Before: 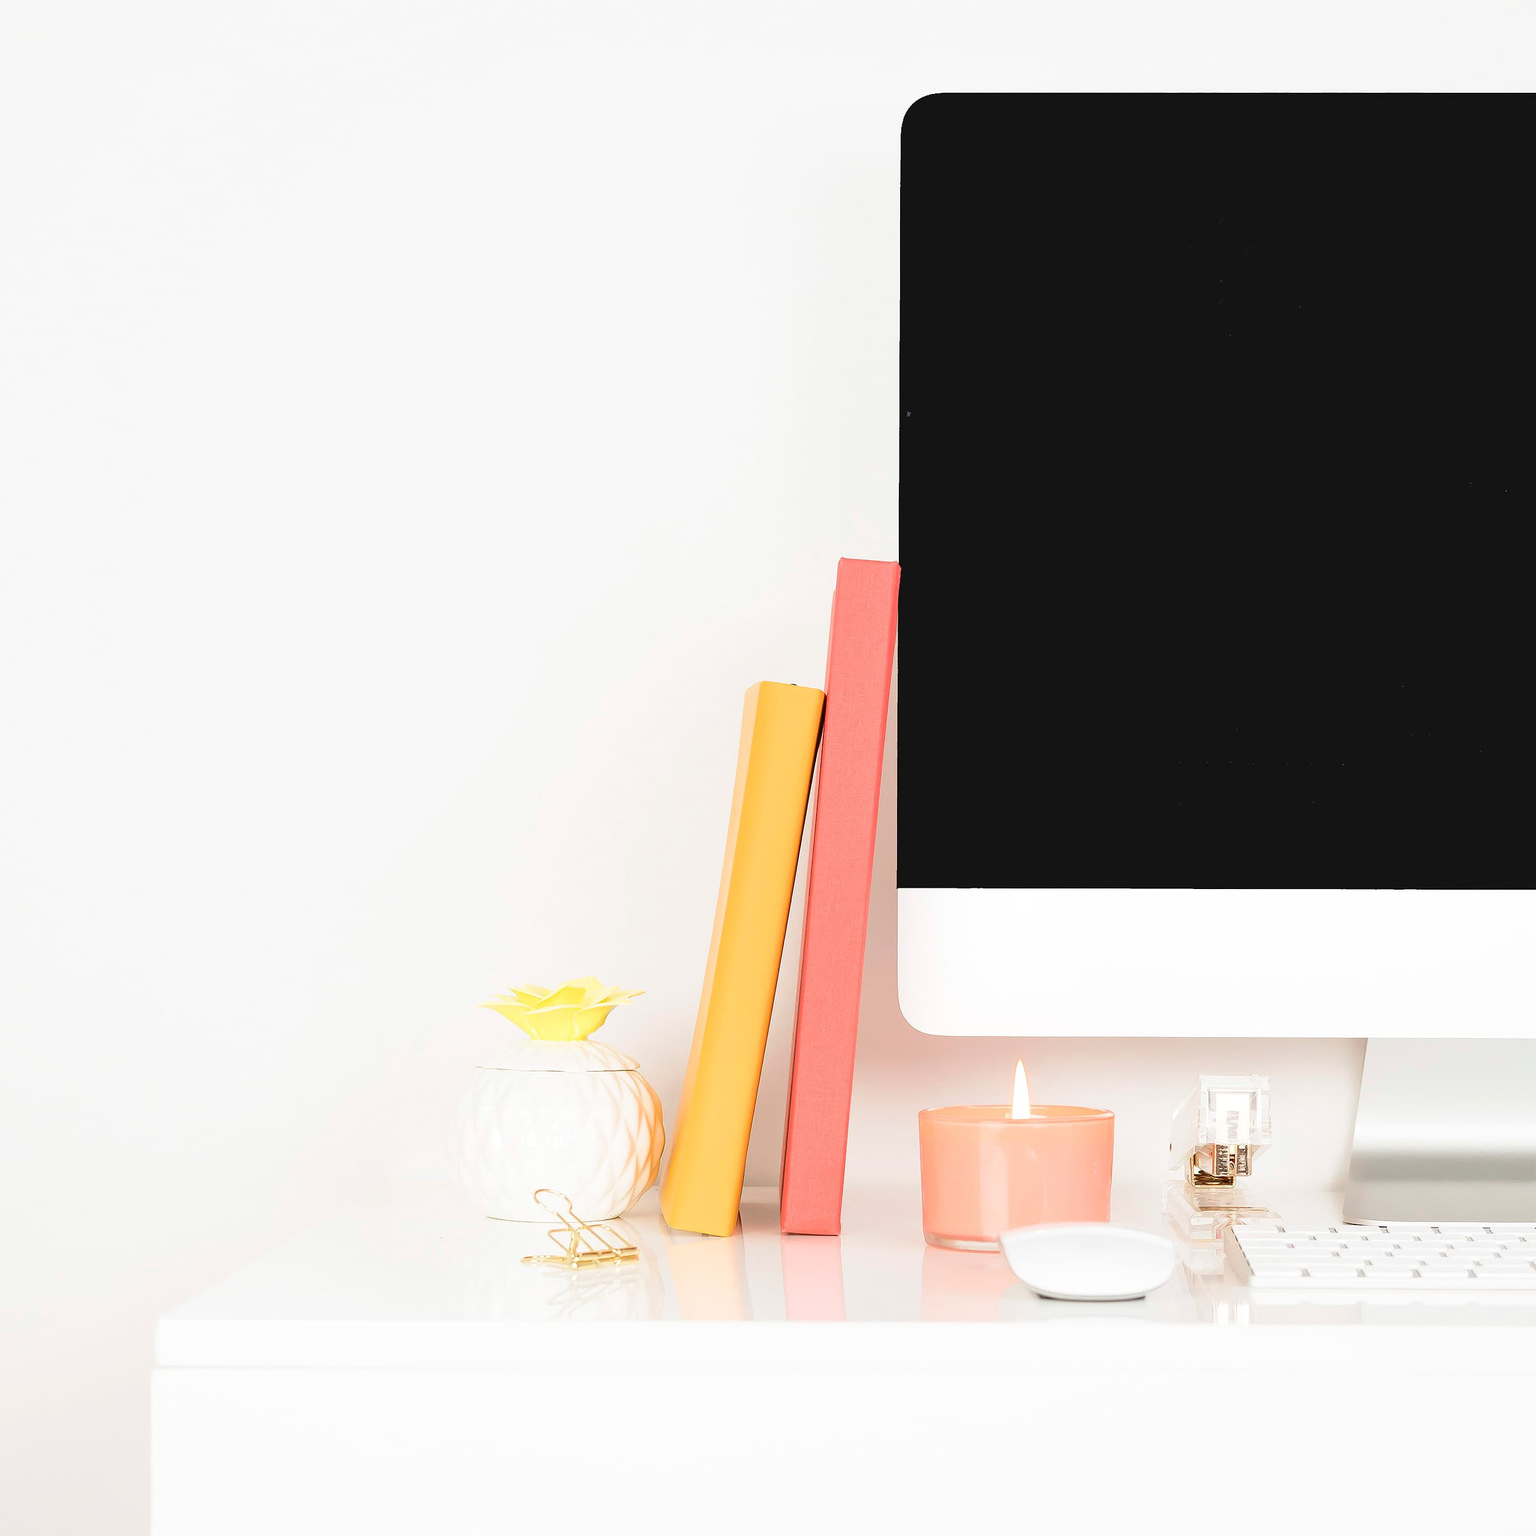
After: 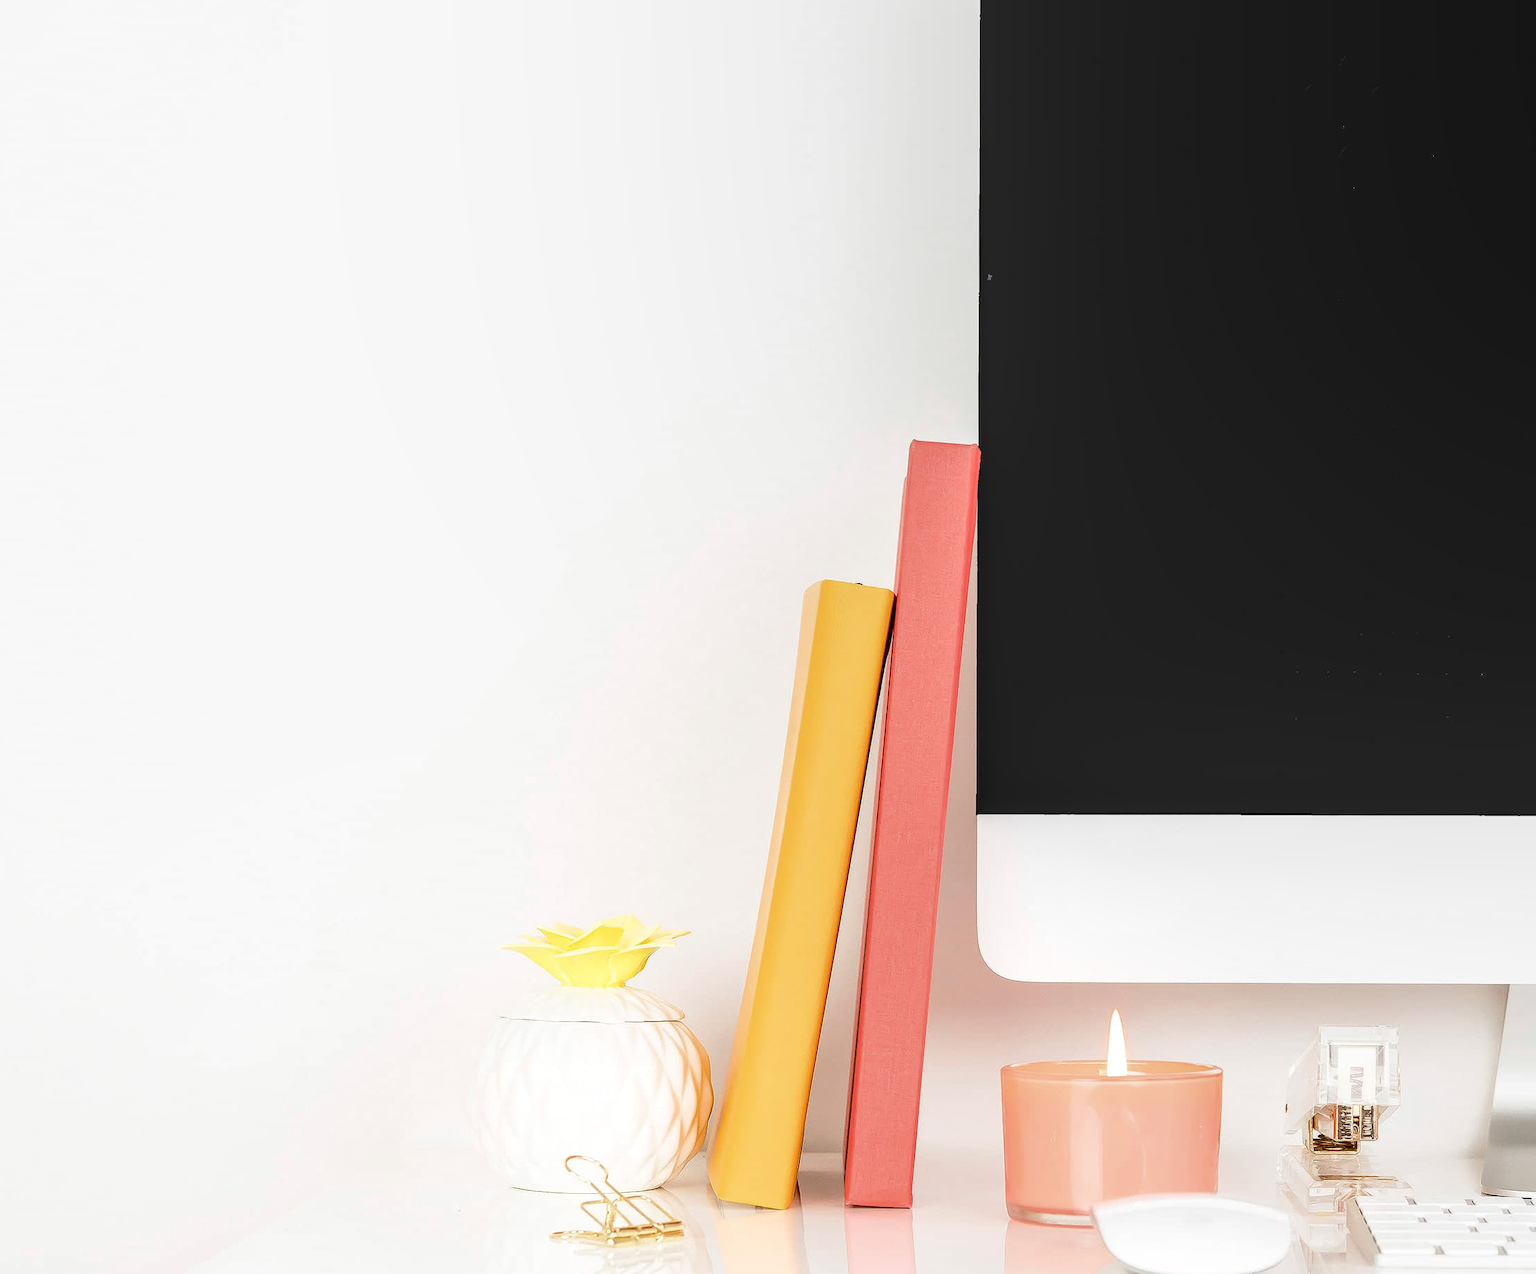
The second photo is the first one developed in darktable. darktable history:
local contrast: detail 130%
crop and rotate: left 2.4%, top 11.065%, right 9.338%, bottom 15.71%
